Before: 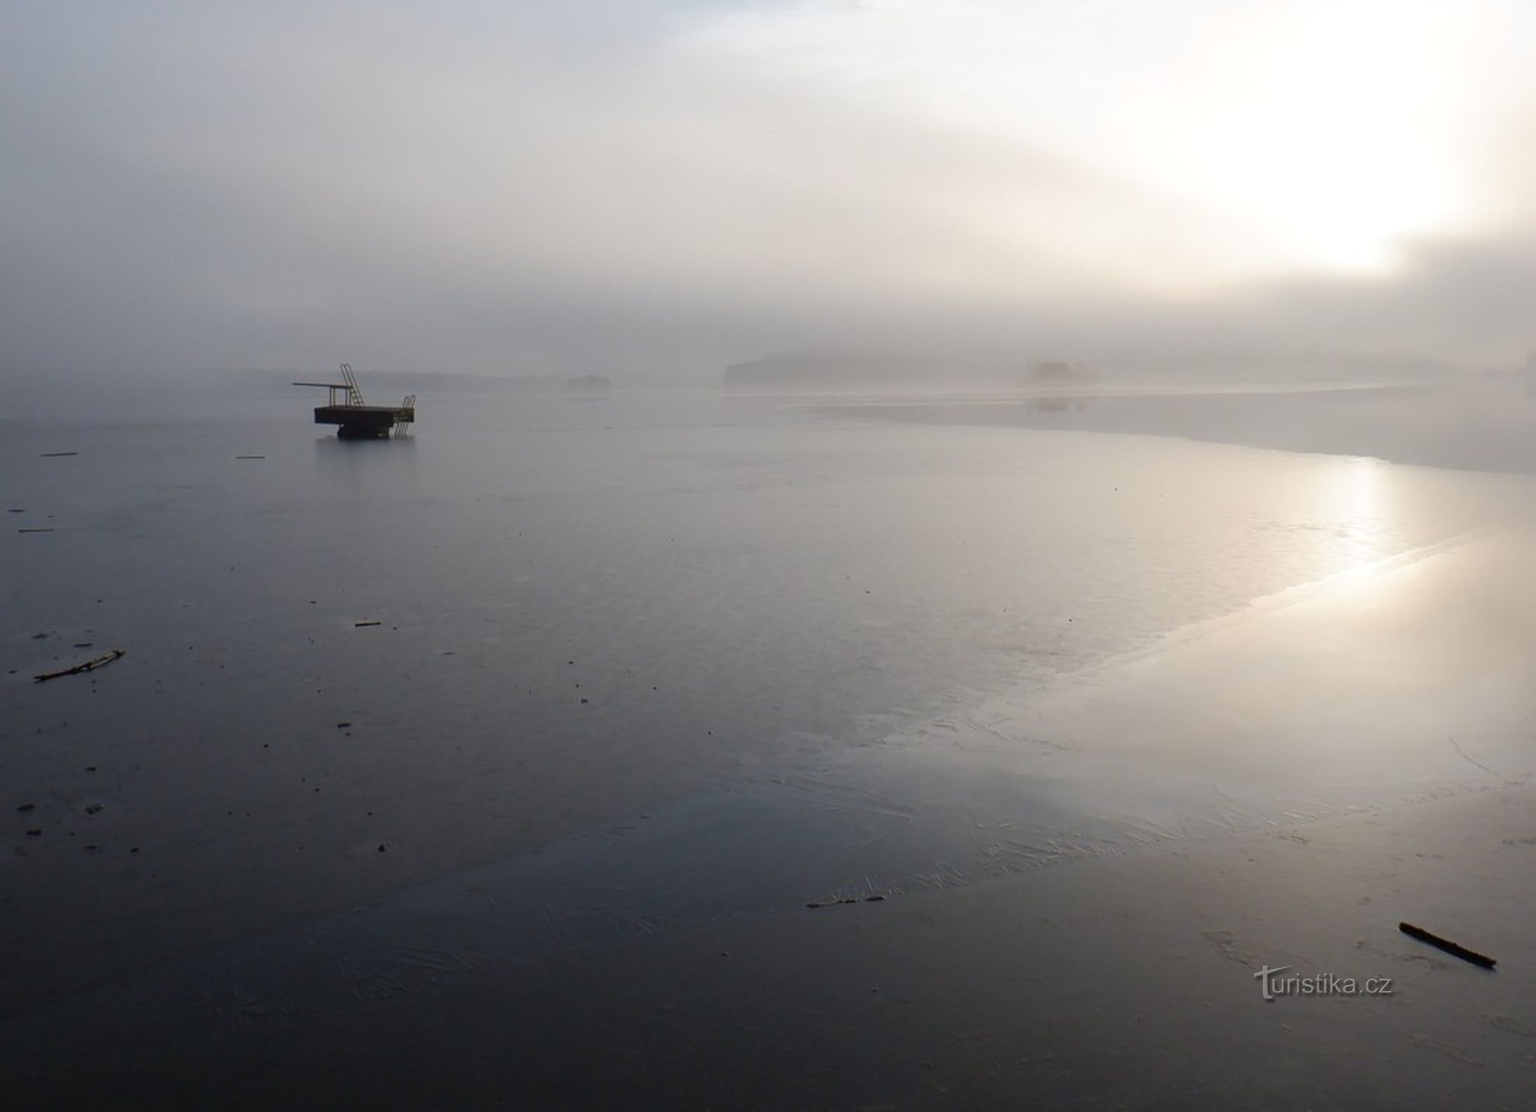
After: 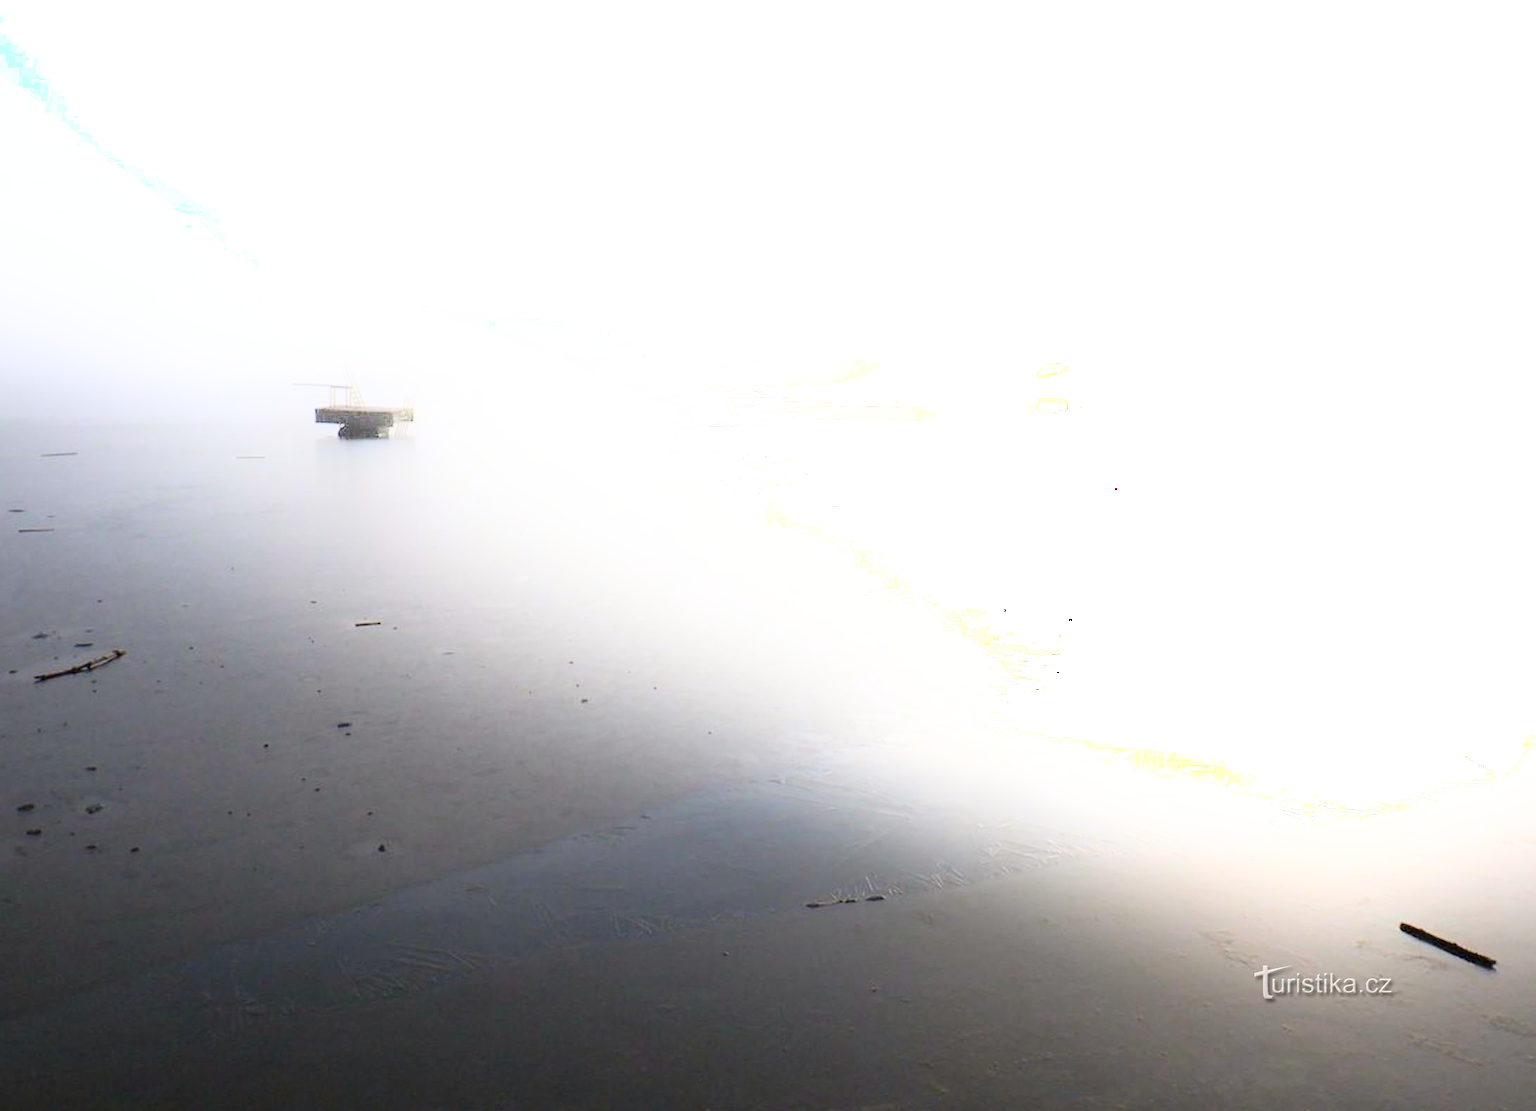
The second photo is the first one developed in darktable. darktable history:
color balance: mode lift, gamma, gain (sRGB), lift [1, 0.99, 1.01, 0.992], gamma [1, 1.037, 0.974, 0.963]
exposure: black level correction 0.001, exposure 1.646 EV, compensate exposure bias true, compensate highlight preservation false
shadows and highlights: shadows -21.3, highlights 100, soften with gaussian
